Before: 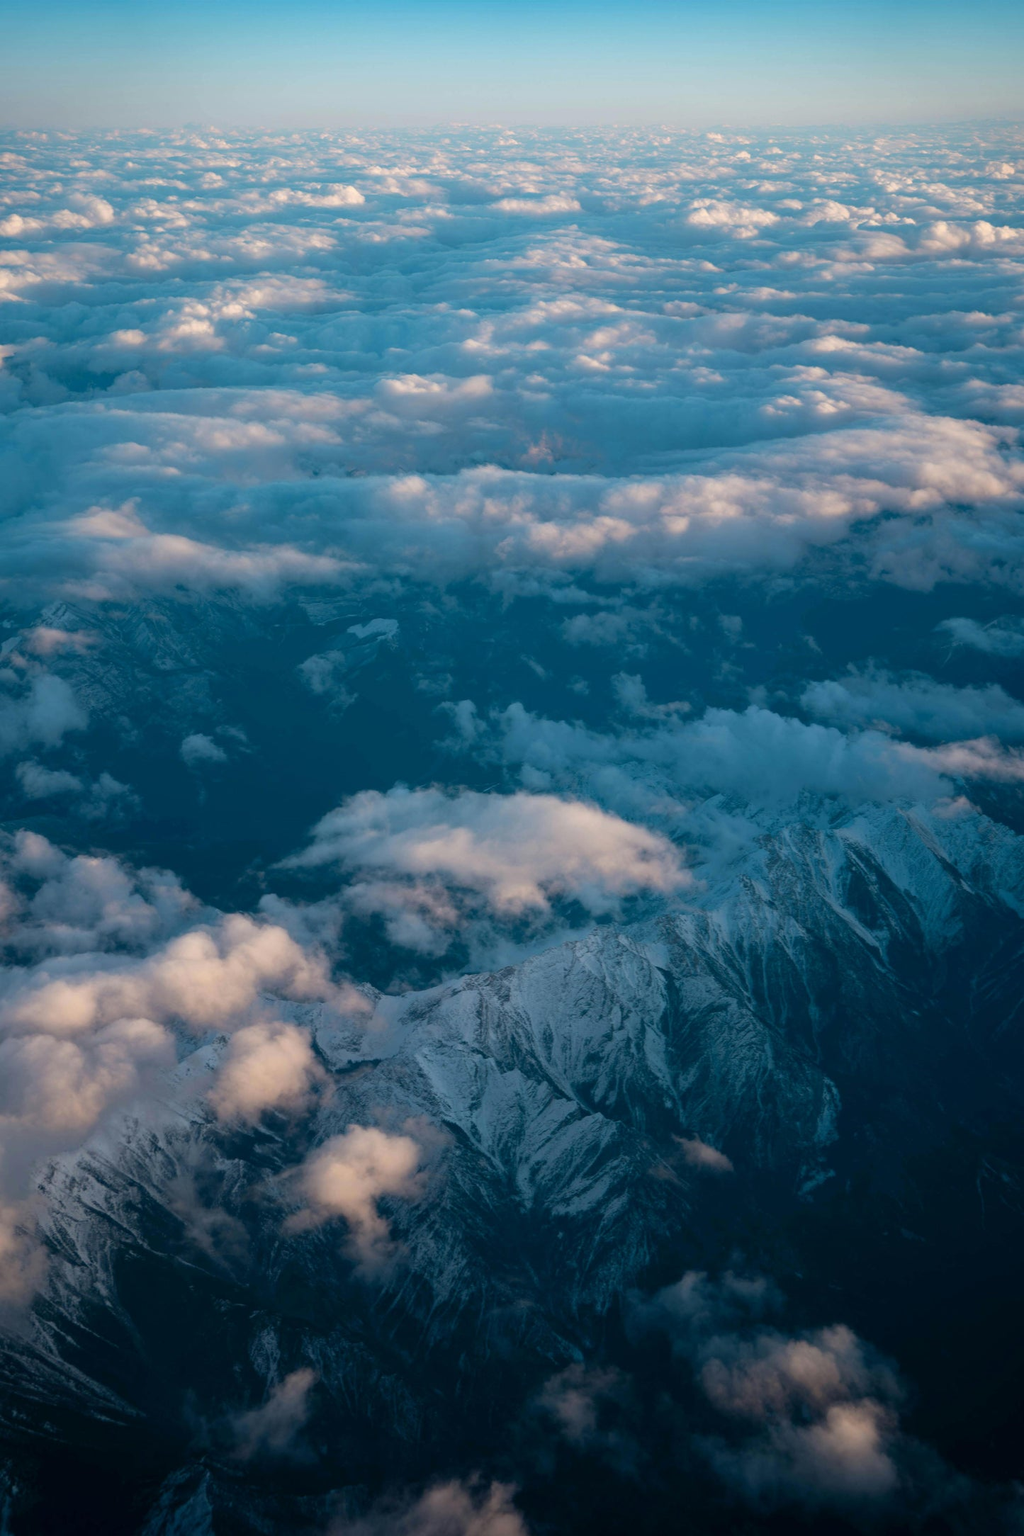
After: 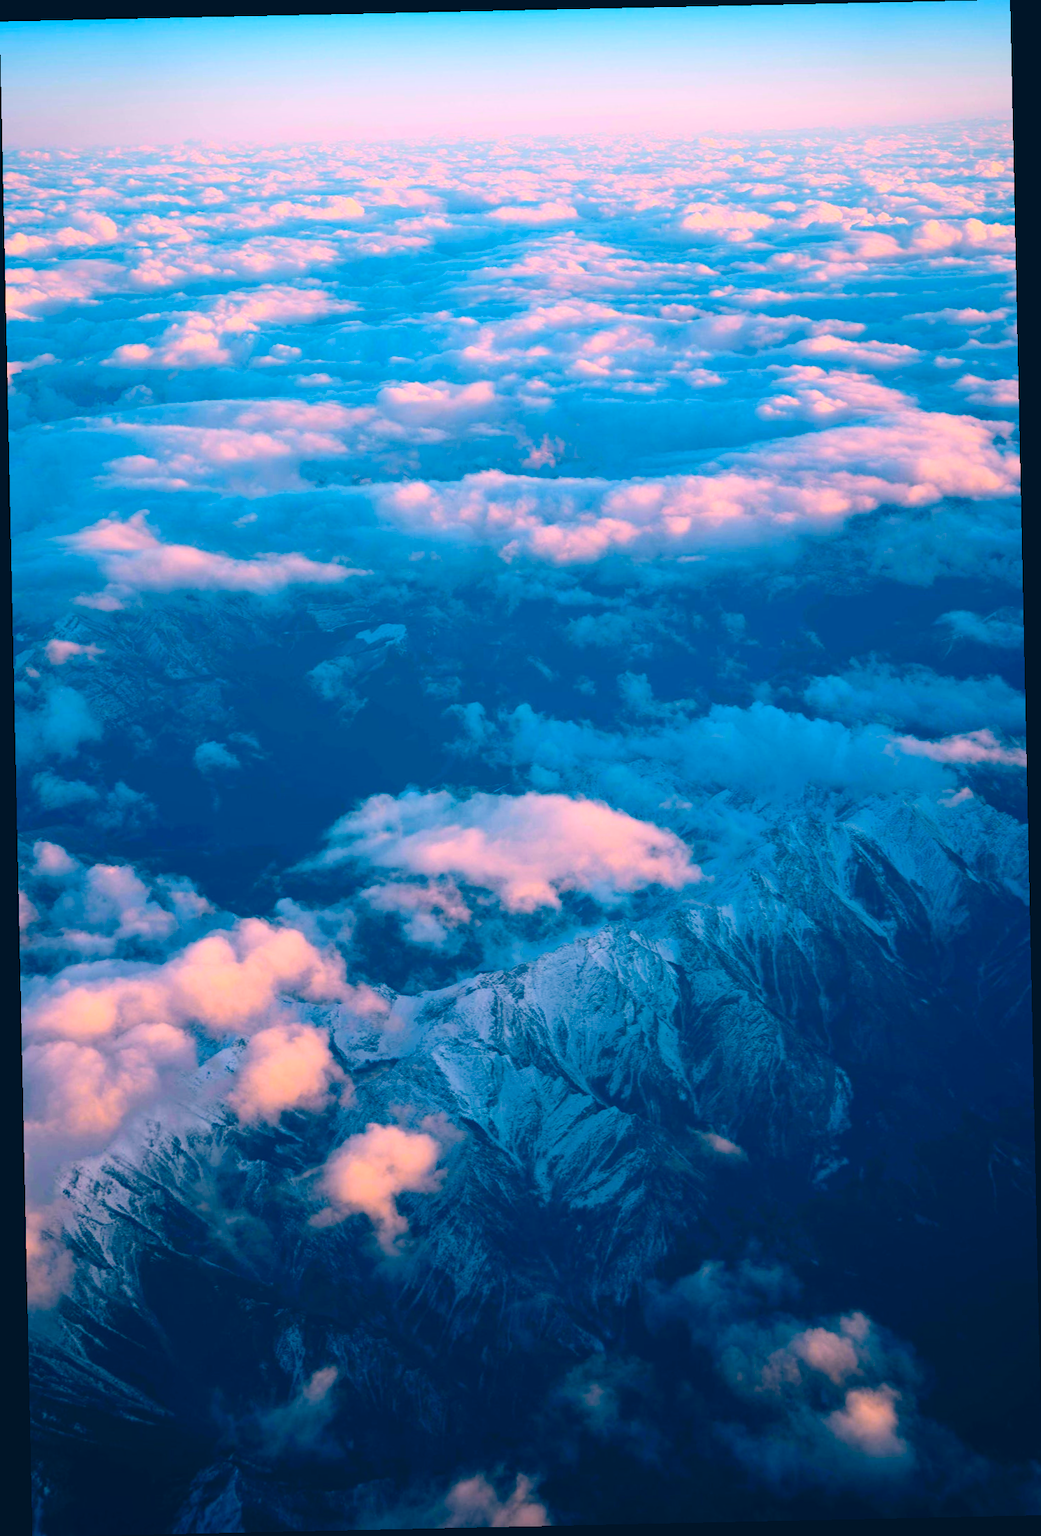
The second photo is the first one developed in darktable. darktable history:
color balance rgb: linear chroma grading › global chroma 8.33%, perceptual saturation grading › global saturation 18.52%, global vibrance 7.87%
rotate and perspective: rotation -1.24°, automatic cropping off
tone curve: curves: ch0 [(0.003, 0.029) (0.202, 0.232) (0.46, 0.56) (0.611, 0.739) (0.843, 0.941) (1, 0.99)]; ch1 [(0, 0) (0.35, 0.356) (0.45, 0.453) (0.508, 0.515) (0.617, 0.601) (1, 1)]; ch2 [(0, 0) (0.456, 0.469) (0.5, 0.5) (0.556, 0.566) (0.635, 0.642) (1, 1)], color space Lab, independent channels, preserve colors none
color correction: highlights a* 17.03, highlights b* 0.205, shadows a* -15.38, shadows b* -14.56, saturation 1.5
